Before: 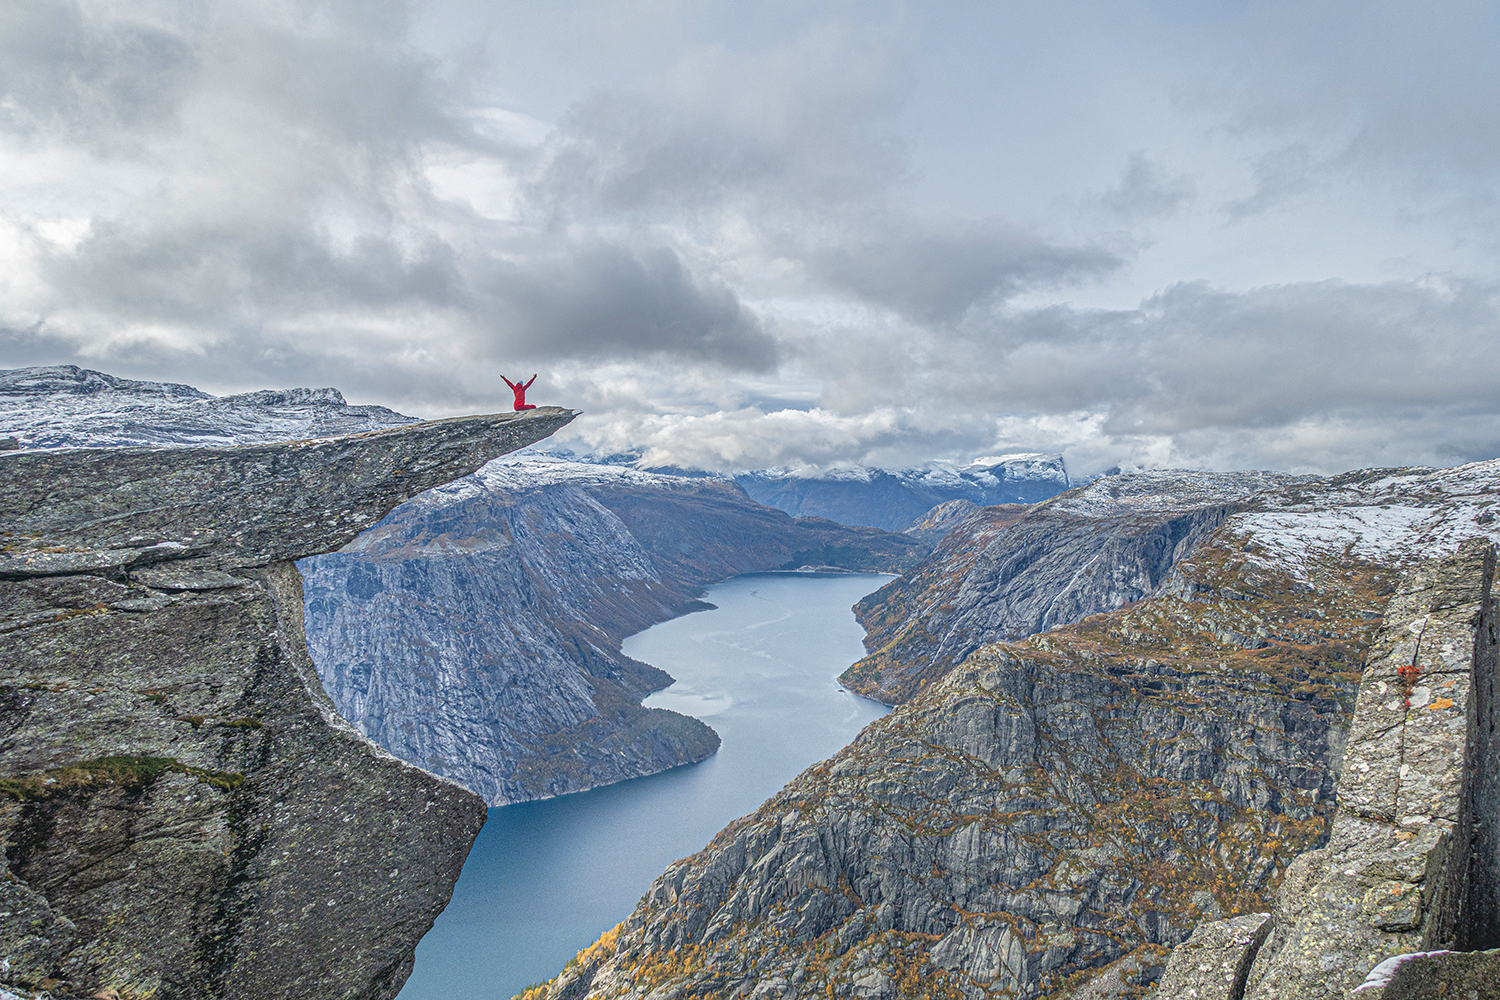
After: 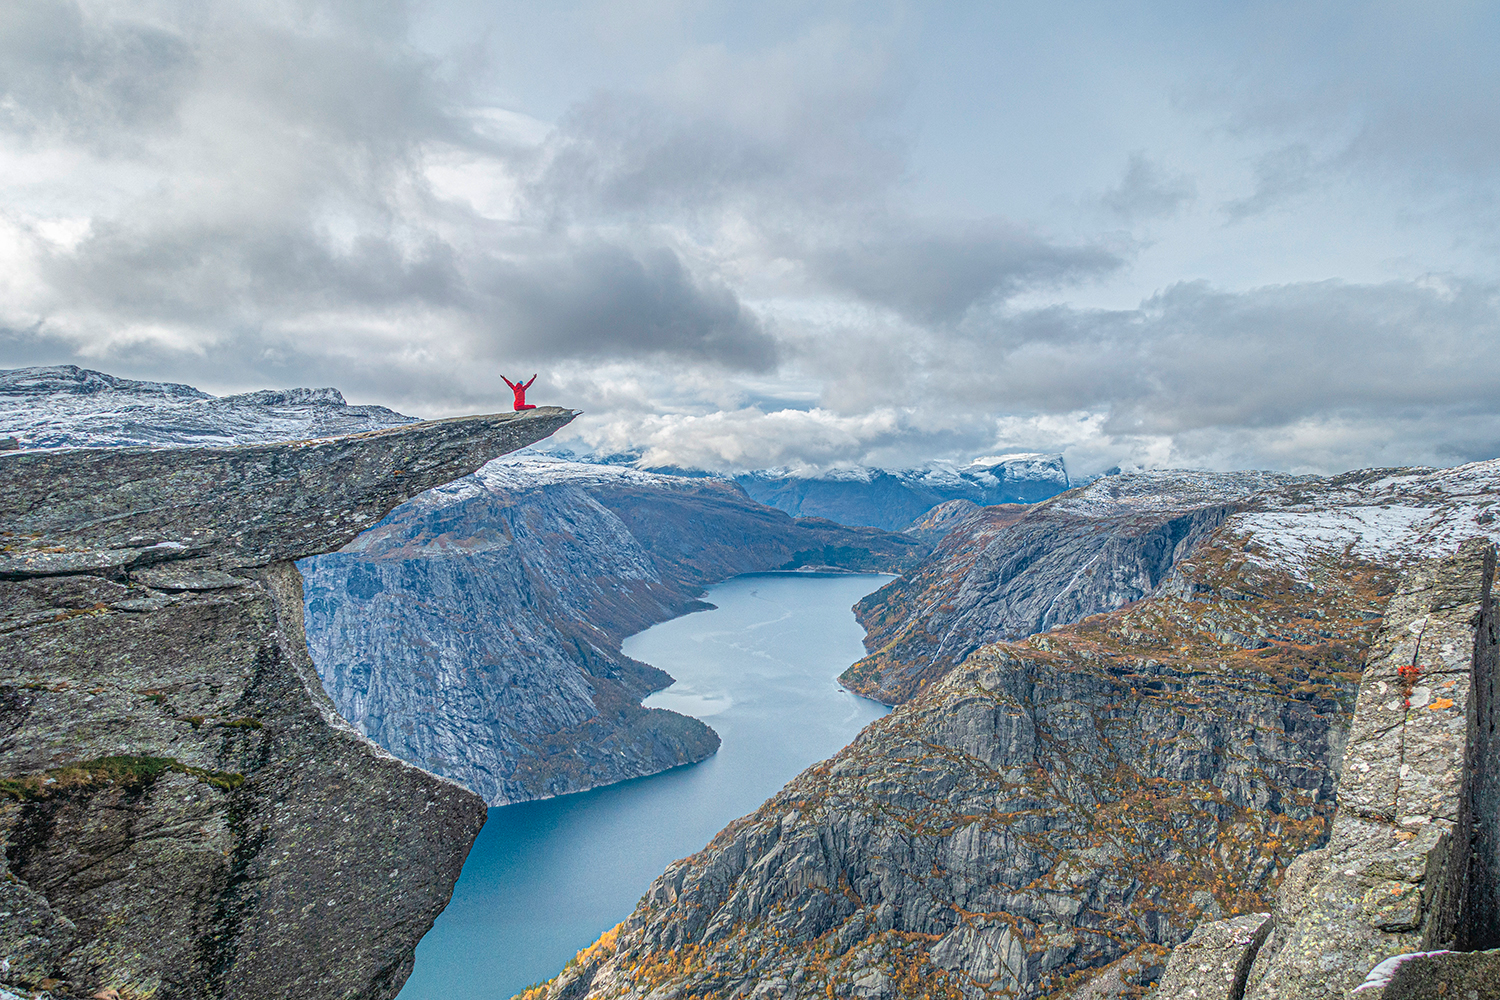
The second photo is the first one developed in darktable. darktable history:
color zones: mix 26.26%
contrast equalizer: y [[0.518, 0.517, 0.501, 0.5, 0.5, 0.5], [0.5 ×6], [0.5 ×6], [0 ×6], [0 ×6]]
